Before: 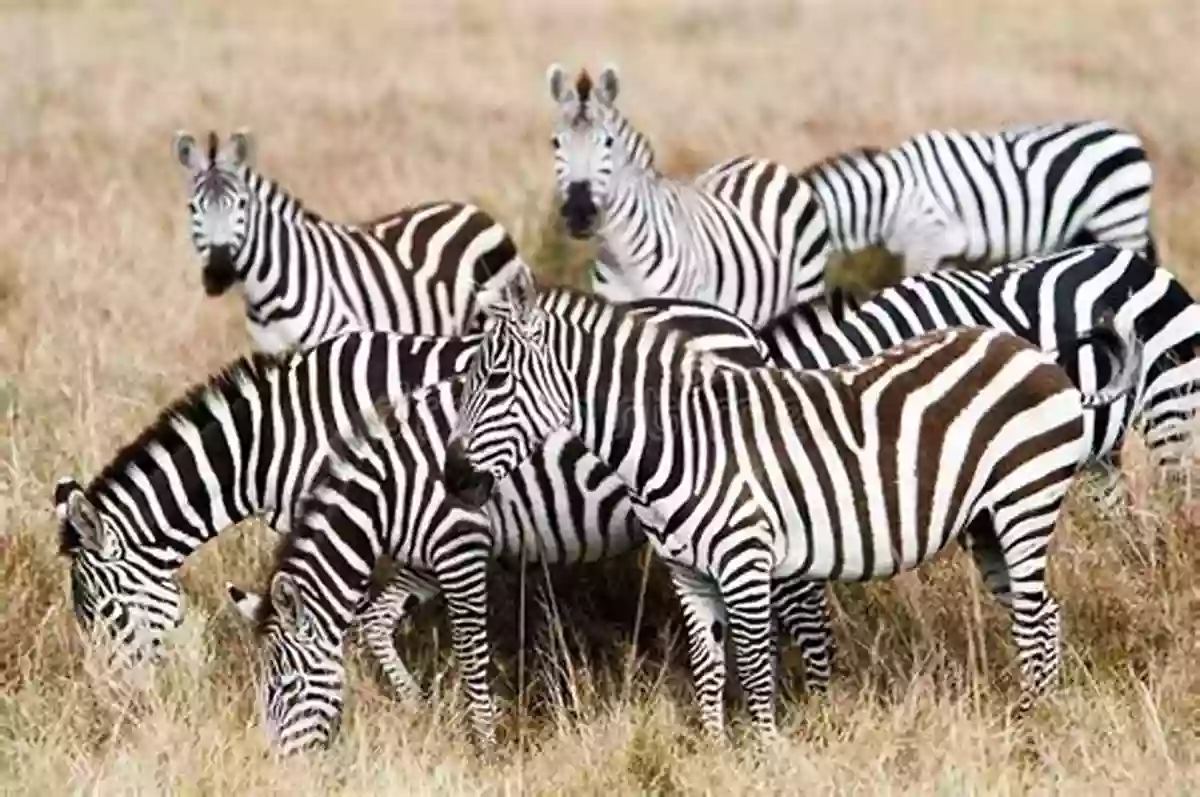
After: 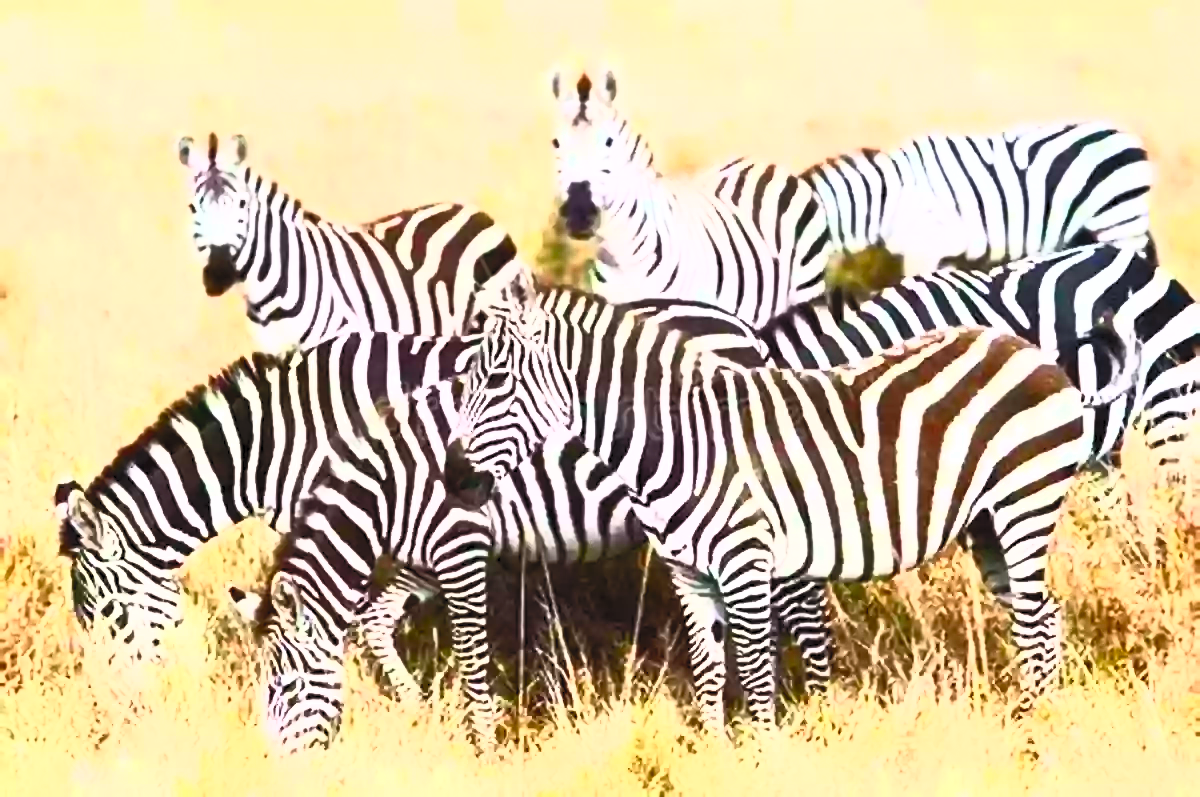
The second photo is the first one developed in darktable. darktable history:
contrast brightness saturation: contrast 0.997, brightness 0.982, saturation 0.988
